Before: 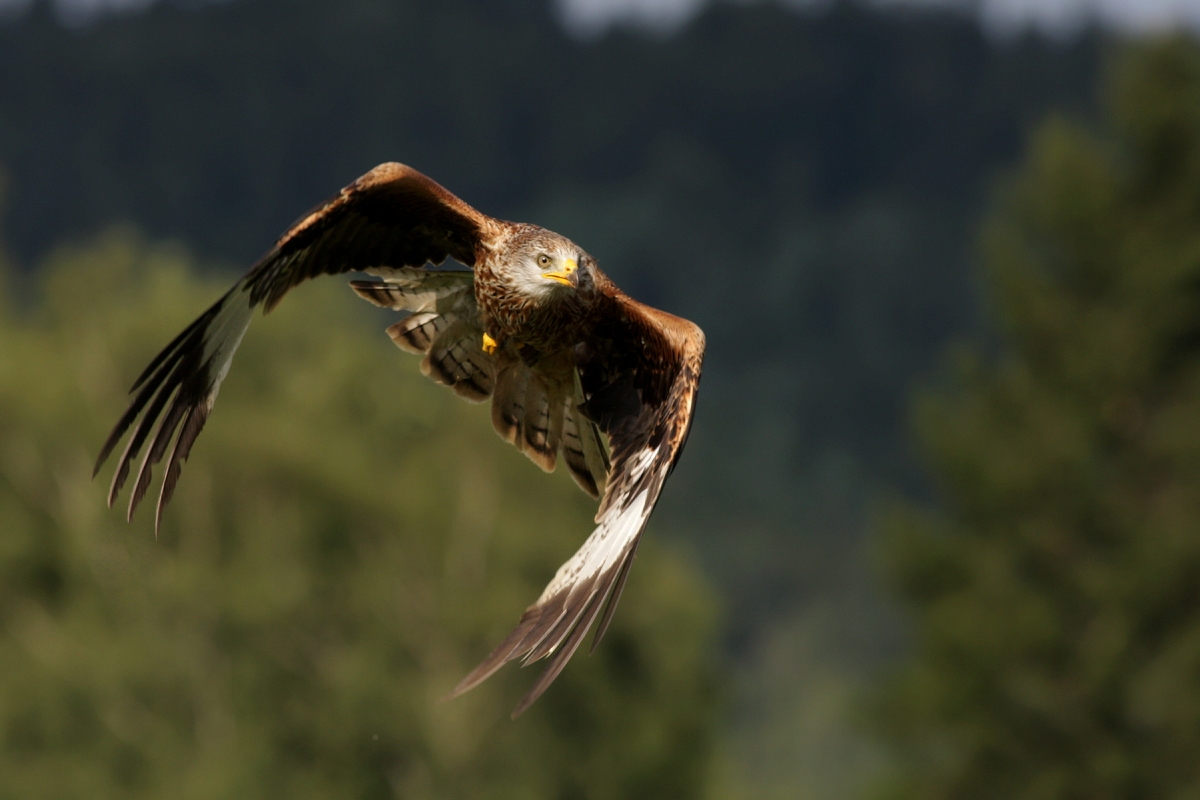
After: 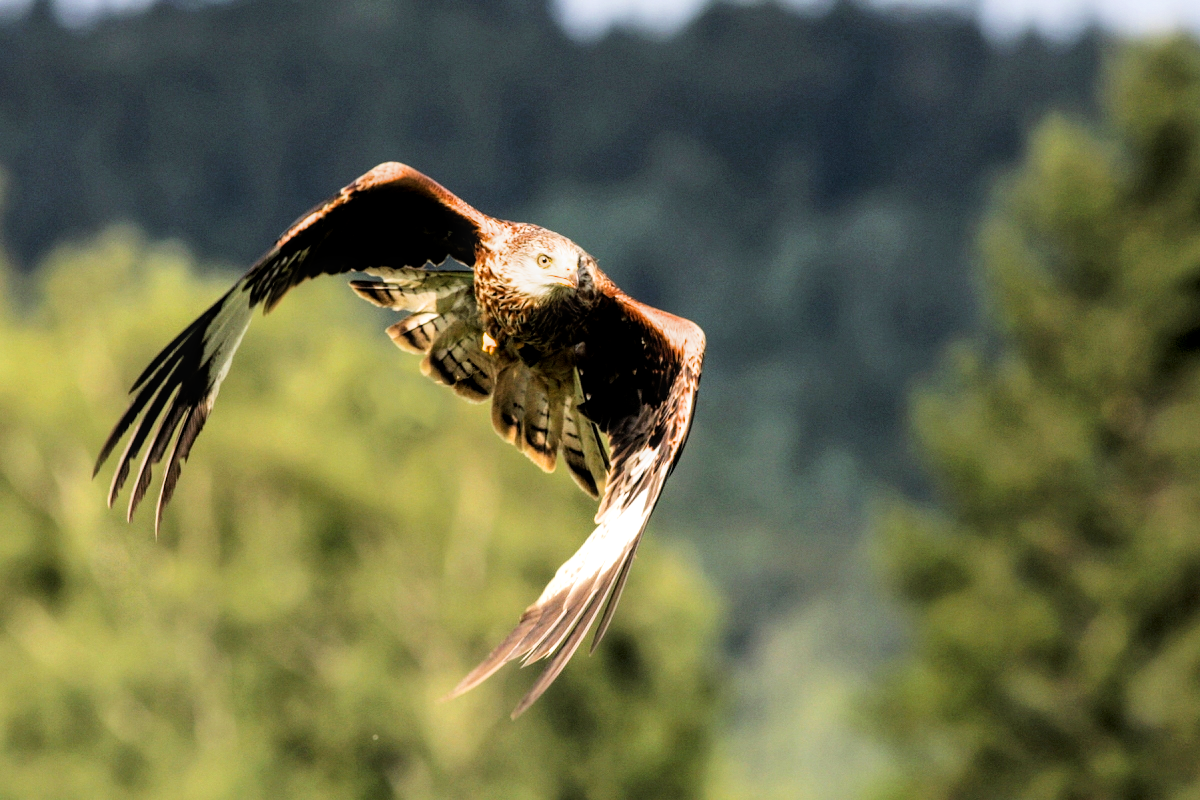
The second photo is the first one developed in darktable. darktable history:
color balance rgb: perceptual saturation grading › global saturation 10%, global vibrance 10%
exposure: black level correction 0, exposure 1.2 EV, compensate exposure bias true, compensate highlight preservation false
filmic rgb: black relative exposure -5 EV, hardness 2.88, contrast 1.4, highlights saturation mix -20%
local contrast: on, module defaults
